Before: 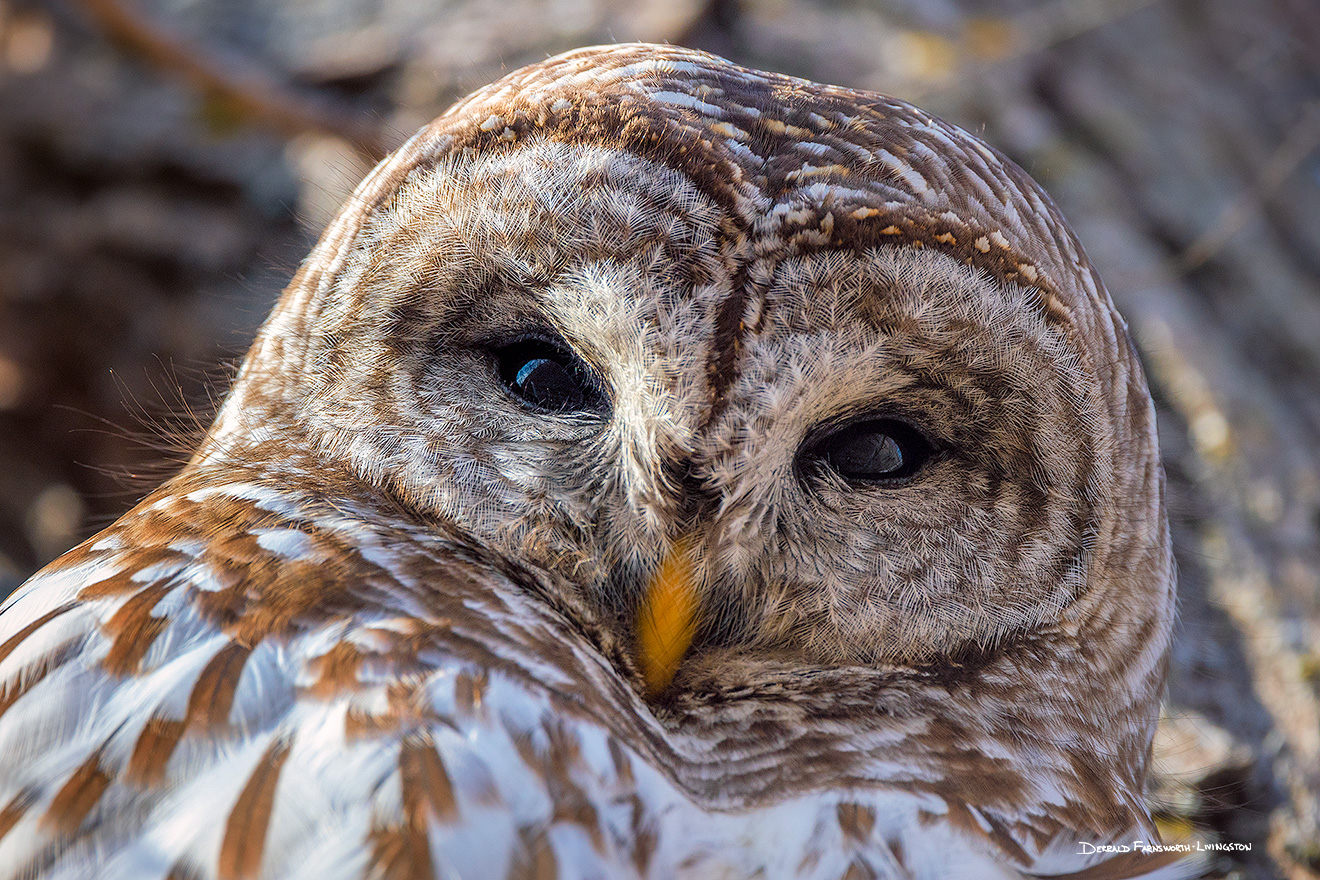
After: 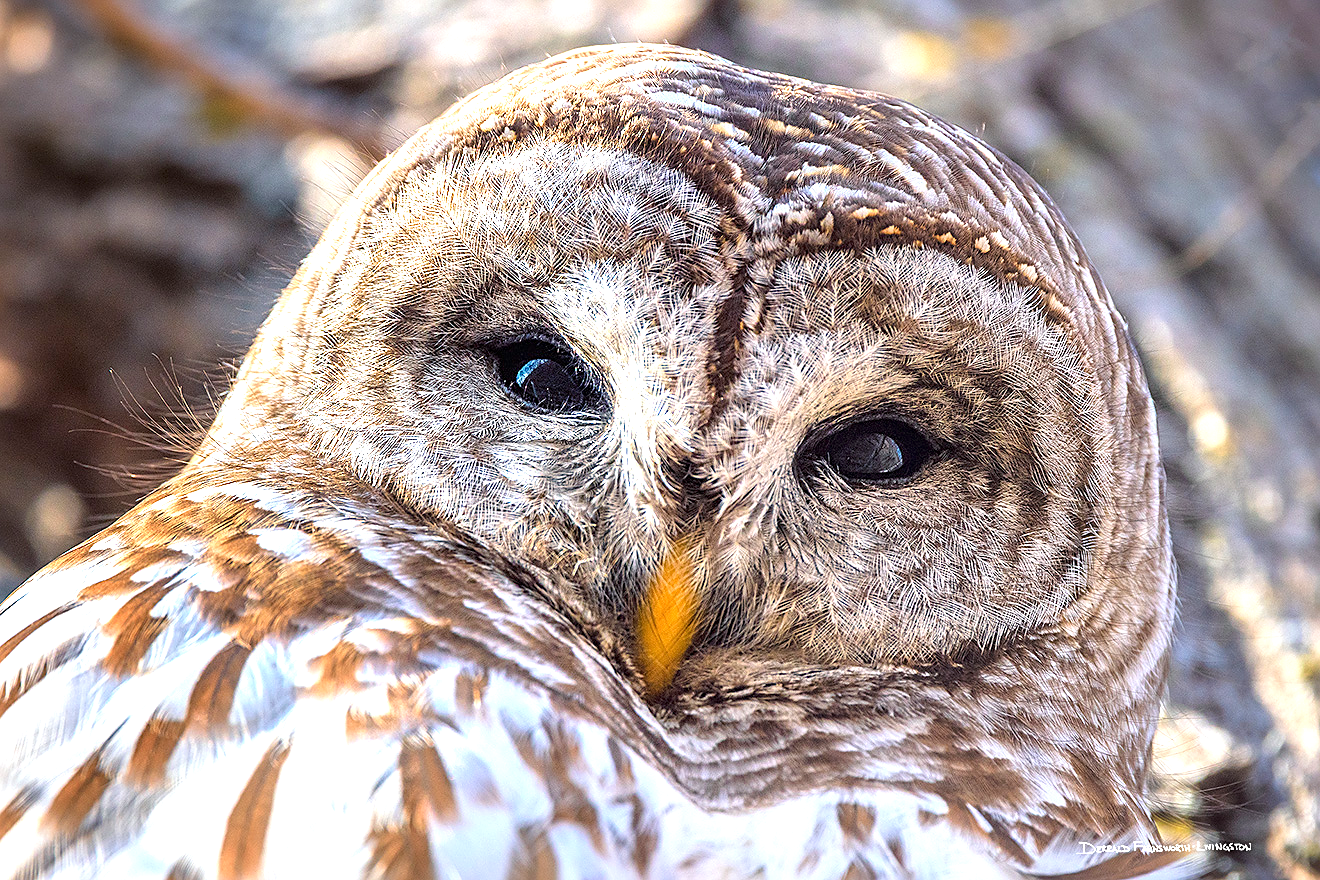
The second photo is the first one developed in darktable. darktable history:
exposure: black level correction 0, exposure 1.199 EV, compensate exposure bias true, compensate highlight preservation false
sharpen: on, module defaults
